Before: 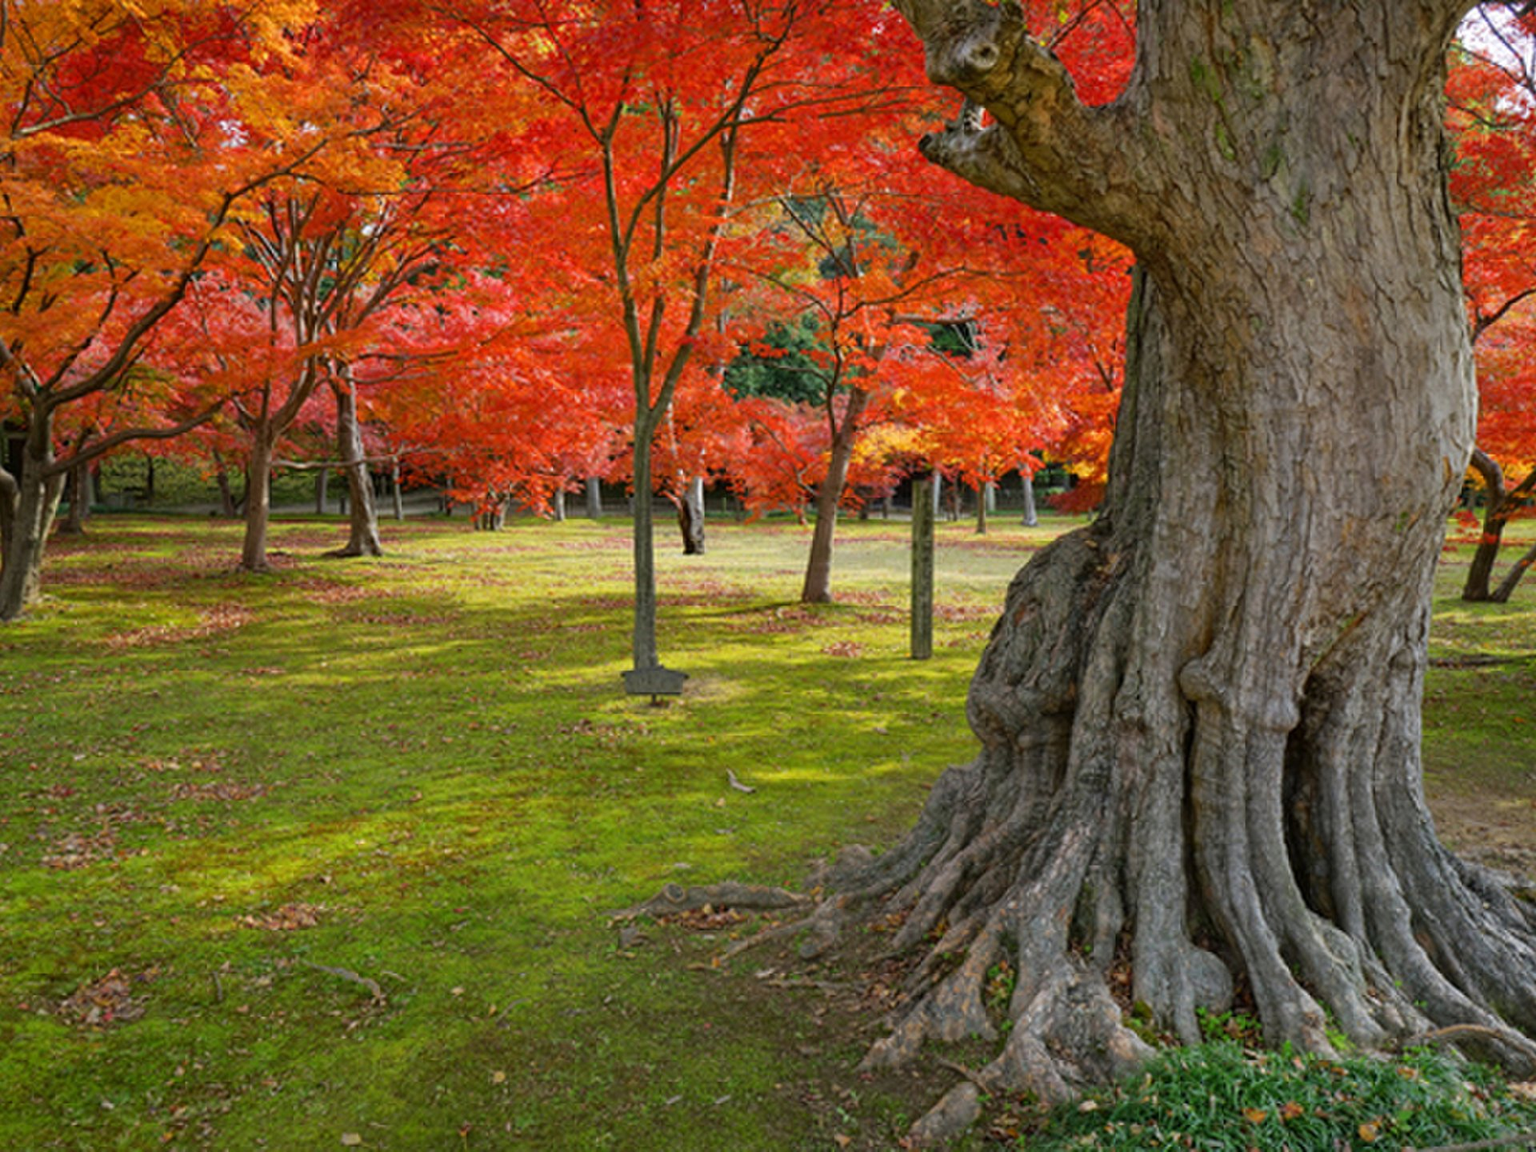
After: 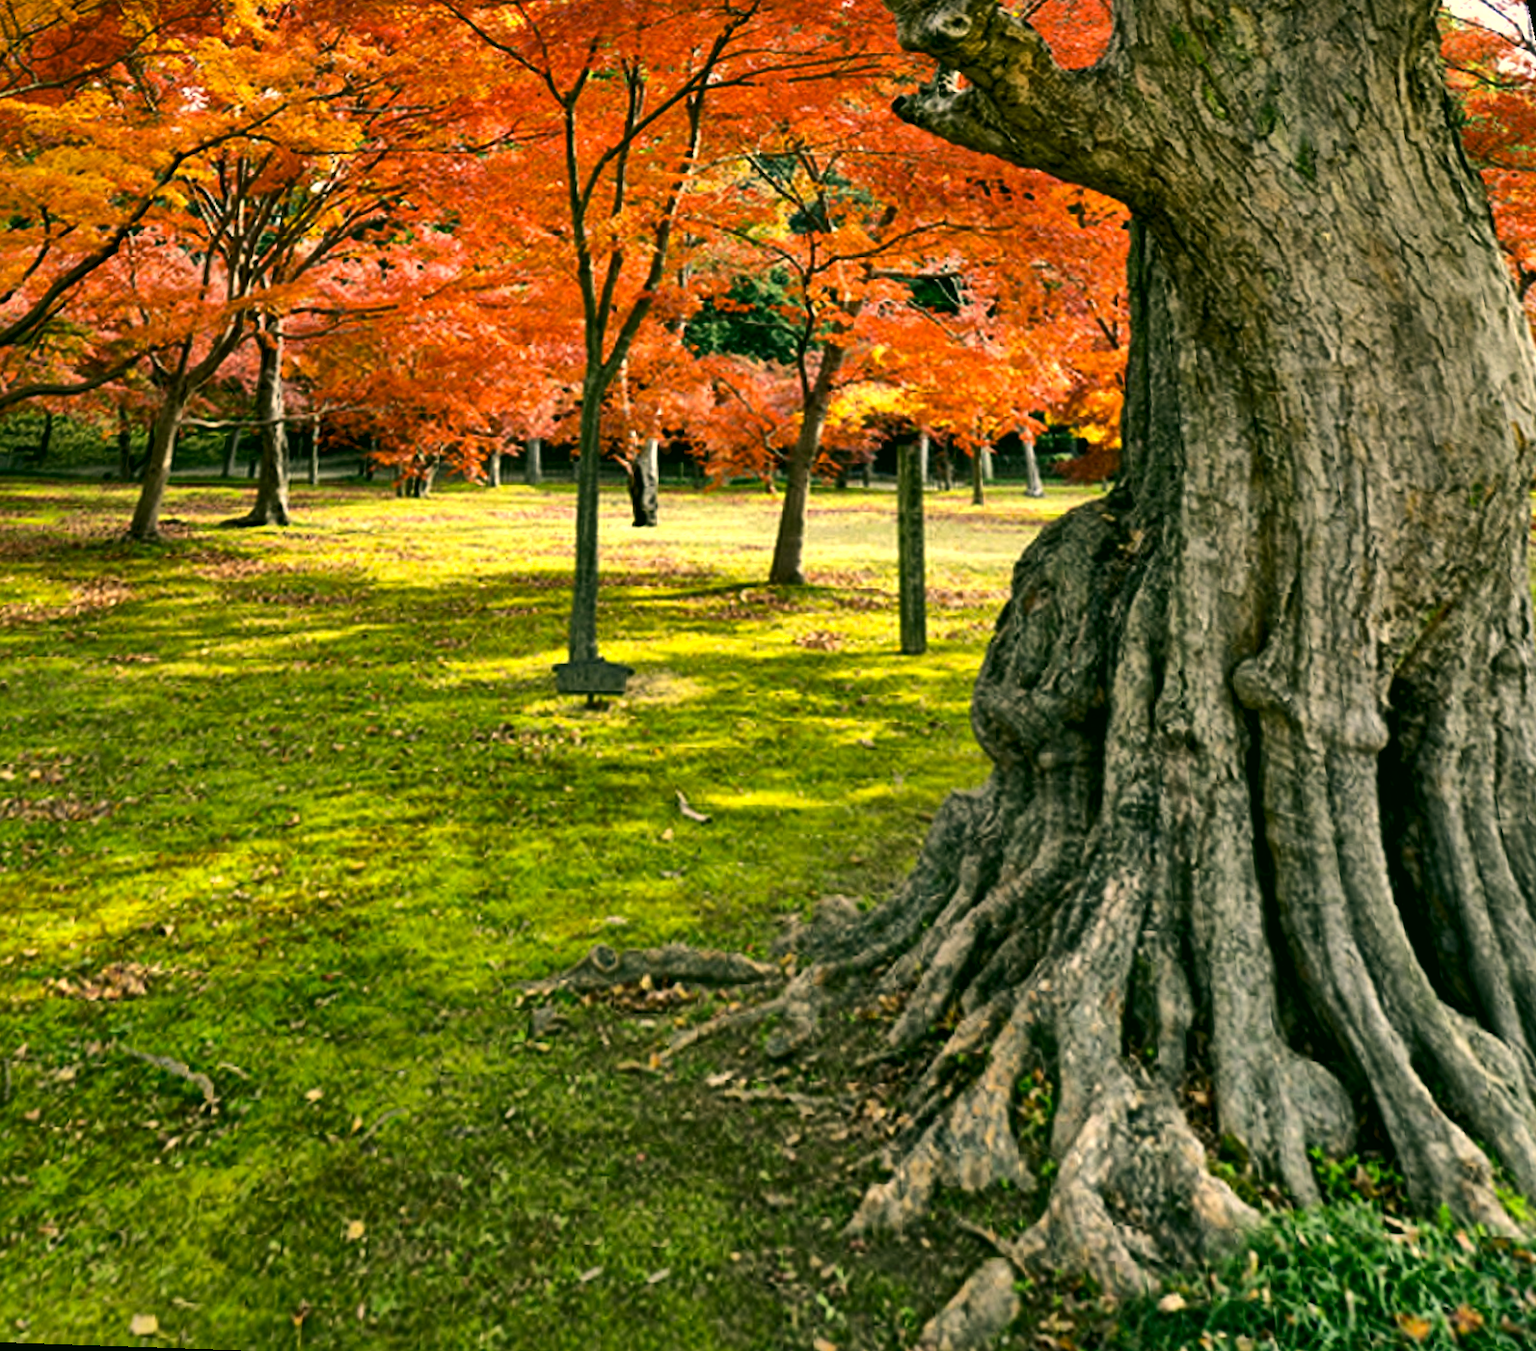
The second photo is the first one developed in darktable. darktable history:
color correction: highlights a* 5.3, highlights b* 24.26, shadows a* -15.58, shadows b* 4.02
rotate and perspective: rotation 0.72°, lens shift (vertical) -0.352, lens shift (horizontal) -0.051, crop left 0.152, crop right 0.859, crop top 0.019, crop bottom 0.964
tone equalizer: -8 EV -0.75 EV, -7 EV -0.7 EV, -6 EV -0.6 EV, -5 EV -0.4 EV, -3 EV 0.4 EV, -2 EV 0.6 EV, -1 EV 0.7 EV, +0 EV 0.75 EV, edges refinement/feathering 500, mask exposure compensation -1.57 EV, preserve details no
shadows and highlights: low approximation 0.01, soften with gaussian
local contrast: mode bilateral grid, contrast 25, coarseness 60, detail 151%, midtone range 0.2
color zones: curves: ch1 [(0, 0.469) (0.01, 0.469) (0.12, 0.446) (0.248, 0.469) (0.5, 0.5) (0.748, 0.5) (0.99, 0.469) (1, 0.469)]
